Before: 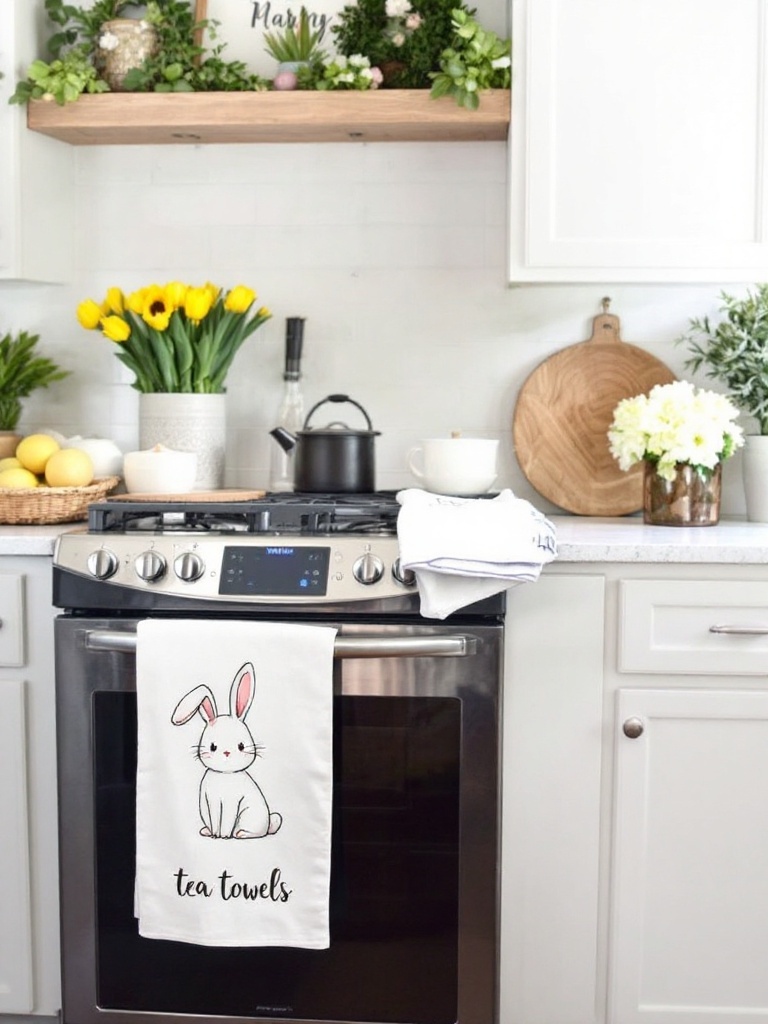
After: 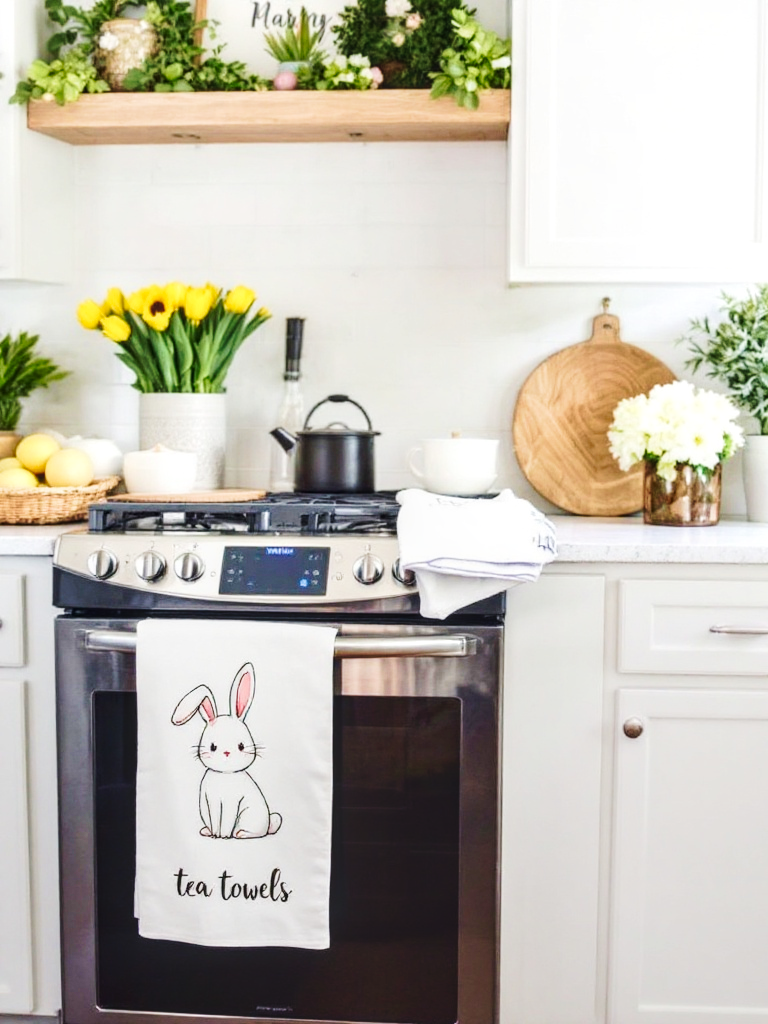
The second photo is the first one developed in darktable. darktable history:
tone curve: curves: ch0 [(0, 0.023) (0.103, 0.087) (0.295, 0.297) (0.445, 0.531) (0.553, 0.665) (0.735, 0.843) (0.994, 1)]; ch1 [(0, 0) (0.427, 0.346) (0.456, 0.426) (0.484, 0.494) (0.509, 0.505) (0.535, 0.56) (0.581, 0.632) (0.646, 0.715) (1, 1)]; ch2 [(0, 0) (0.369, 0.388) (0.449, 0.431) (0.501, 0.495) (0.533, 0.518) (0.572, 0.612) (0.677, 0.752) (1, 1)], preserve colors none
velvia: strength 44.35%
local contrast: on, module defaults
